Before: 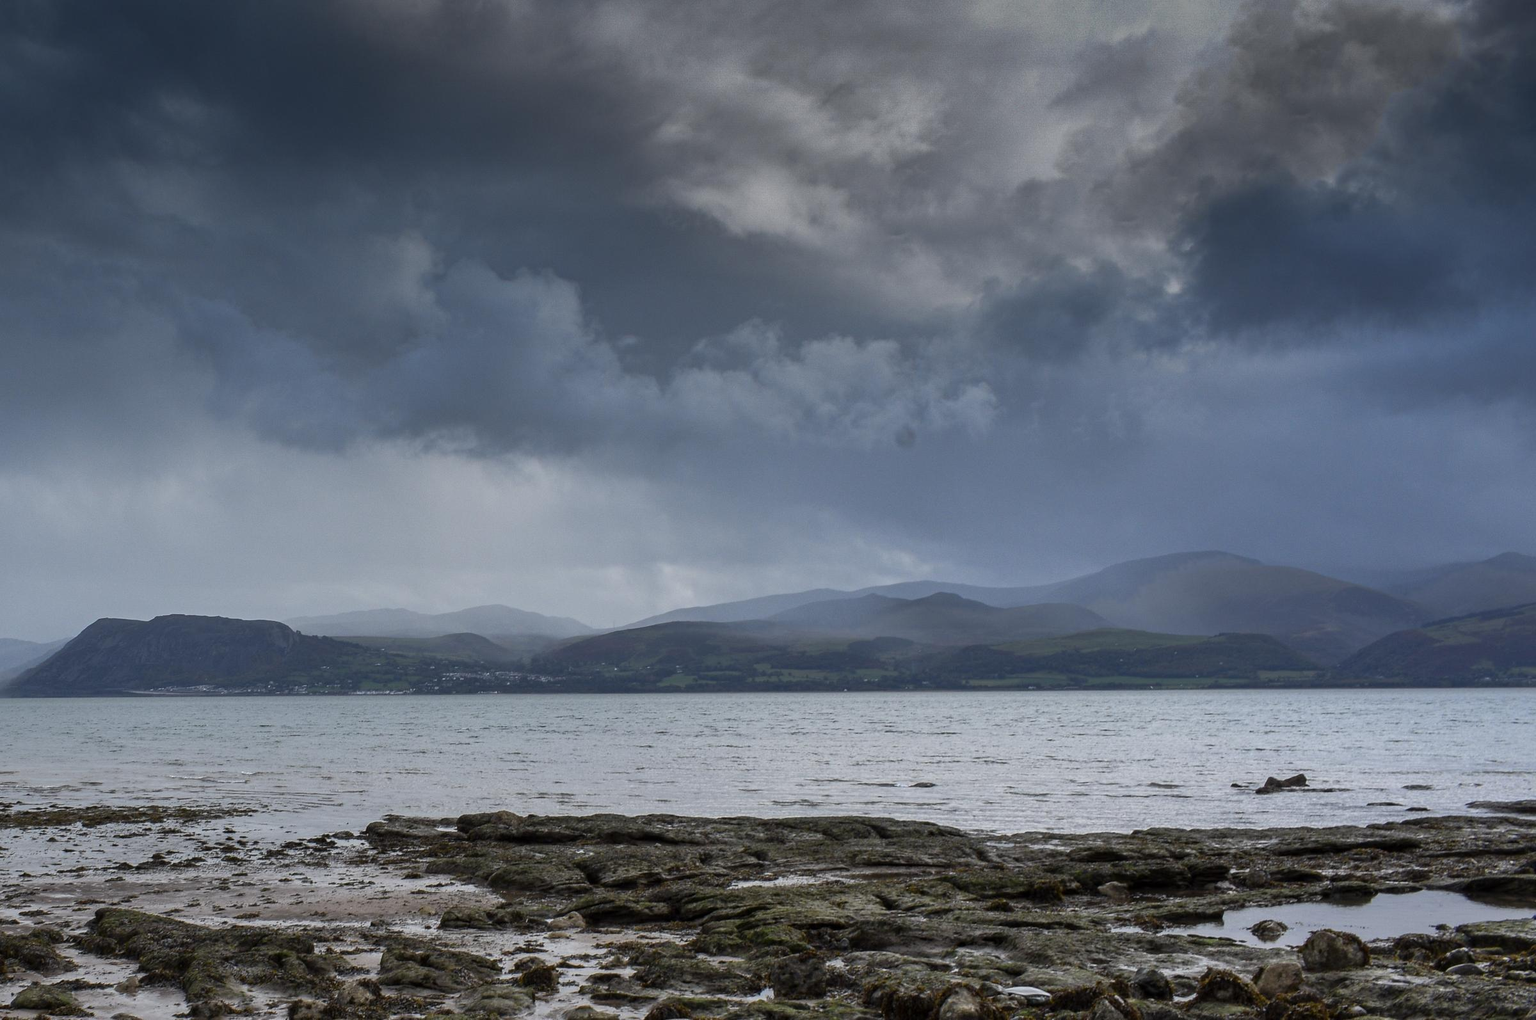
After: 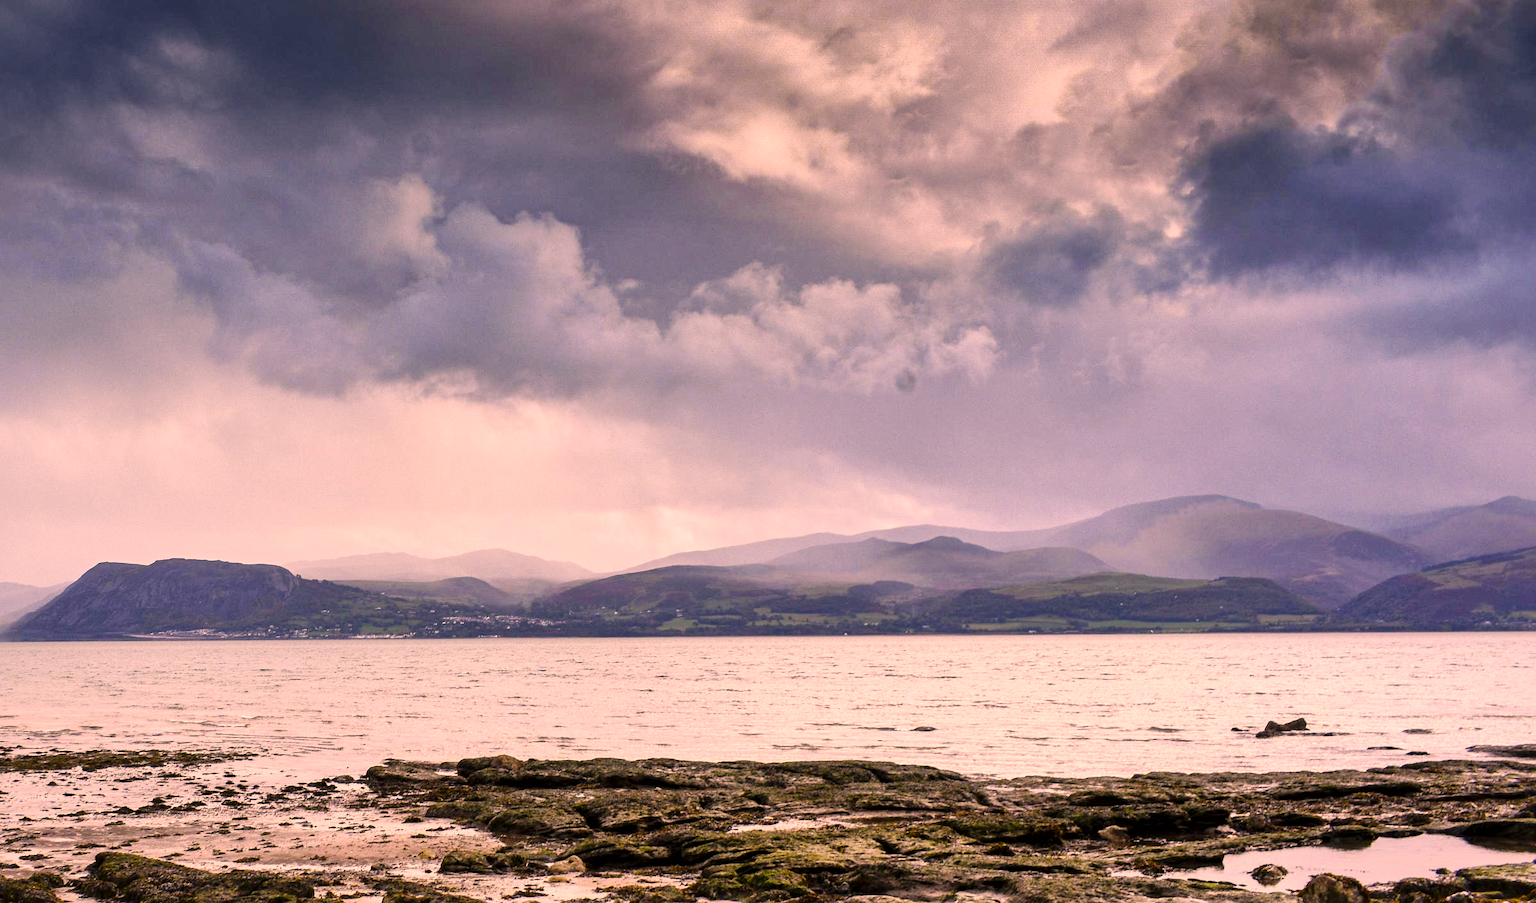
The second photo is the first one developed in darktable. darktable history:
color correction: highlights a* 22.15, highlights b* 21.48
local contrast: mode bilateral grid, contrast 20, coarseness 51, detail 147%, midtone range 0.2
exposure: black level correction 0, exposure 0.498 EV, compensate highlight preservation false
crop and rotate: top 5.541%, bottom 5.84%
color balance rgb: power › chroma 0.259%, power › hue 60.01°, highlights gain › chroma 1.664%, highlights gain › hue 54.84°, perceptual saturation grading › global saturation 24.949%, global vibrance 9.216%
base curve: curves: ch0 [(0, 0) (0.032, 0.025) (0.121, 0.166) (0.206, 0.329) (0.605, 0.79) (1, 1)], preserve colors none
